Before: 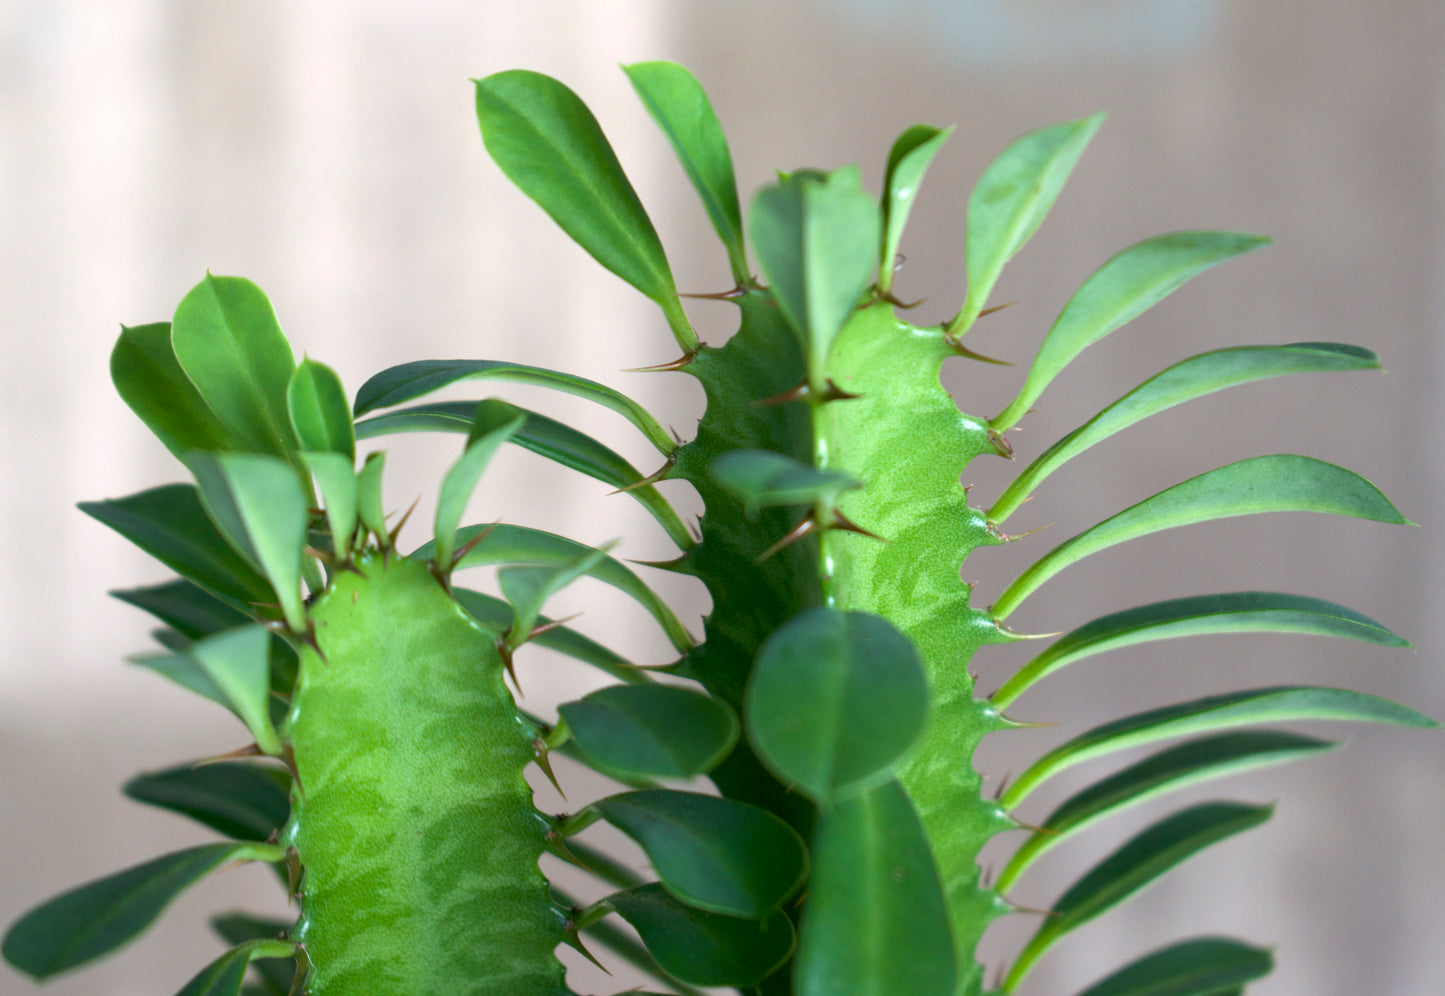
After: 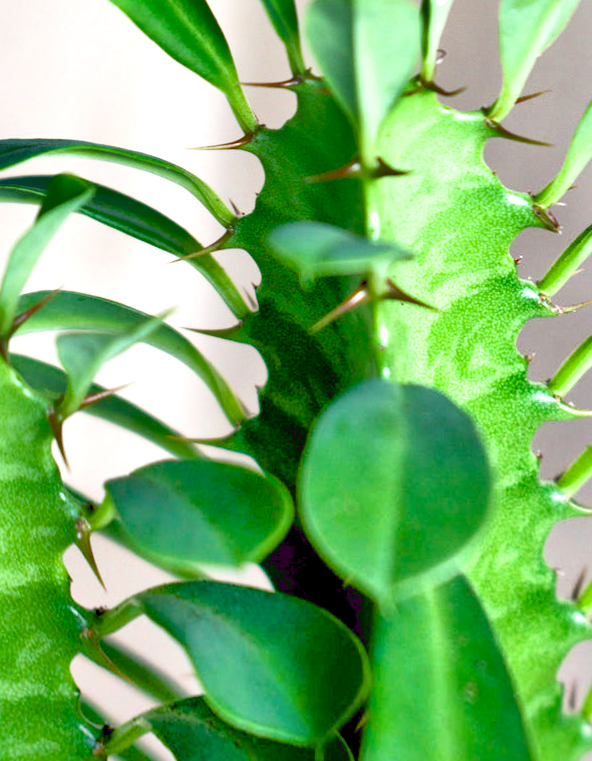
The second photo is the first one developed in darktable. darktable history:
crop and rotate: angle 0.02°, left 24.353%, top 13.219%, right 26.156%, bottom 8.224%
local contrast: mode bilateral grid, contrast 20, coarseness 50, detail 179%, midtone range 0.2
exposure: black level correction 0.011, exposure 1.088 EV, compensate exposure bias true, compensate highlight preservation false
shadows and highlights: low approximation 0.01, soften with gaussian
tone equalizer: -7 EV 0.15 EV, -6 EV 0.6 EV, -5 EV 1.15 EV, -4 EV 1.33 EV, -3 EV 1.15 EV, -2 EV 0.6 EV, -1 EV 0.15 EV, mask exposure compensation -0.5 EV
rotate and perspective: rotation 0.72°, lens shift (vertical) -0.352, lens shift (horizontal) -0.051, crop left 0.152, crop right 0.859, crop top 0.019, crop bottom 0.964
filmic rgb: black relative exposure -5.83 EV, white relative exposure 3.4 EV, hardness 3.68
